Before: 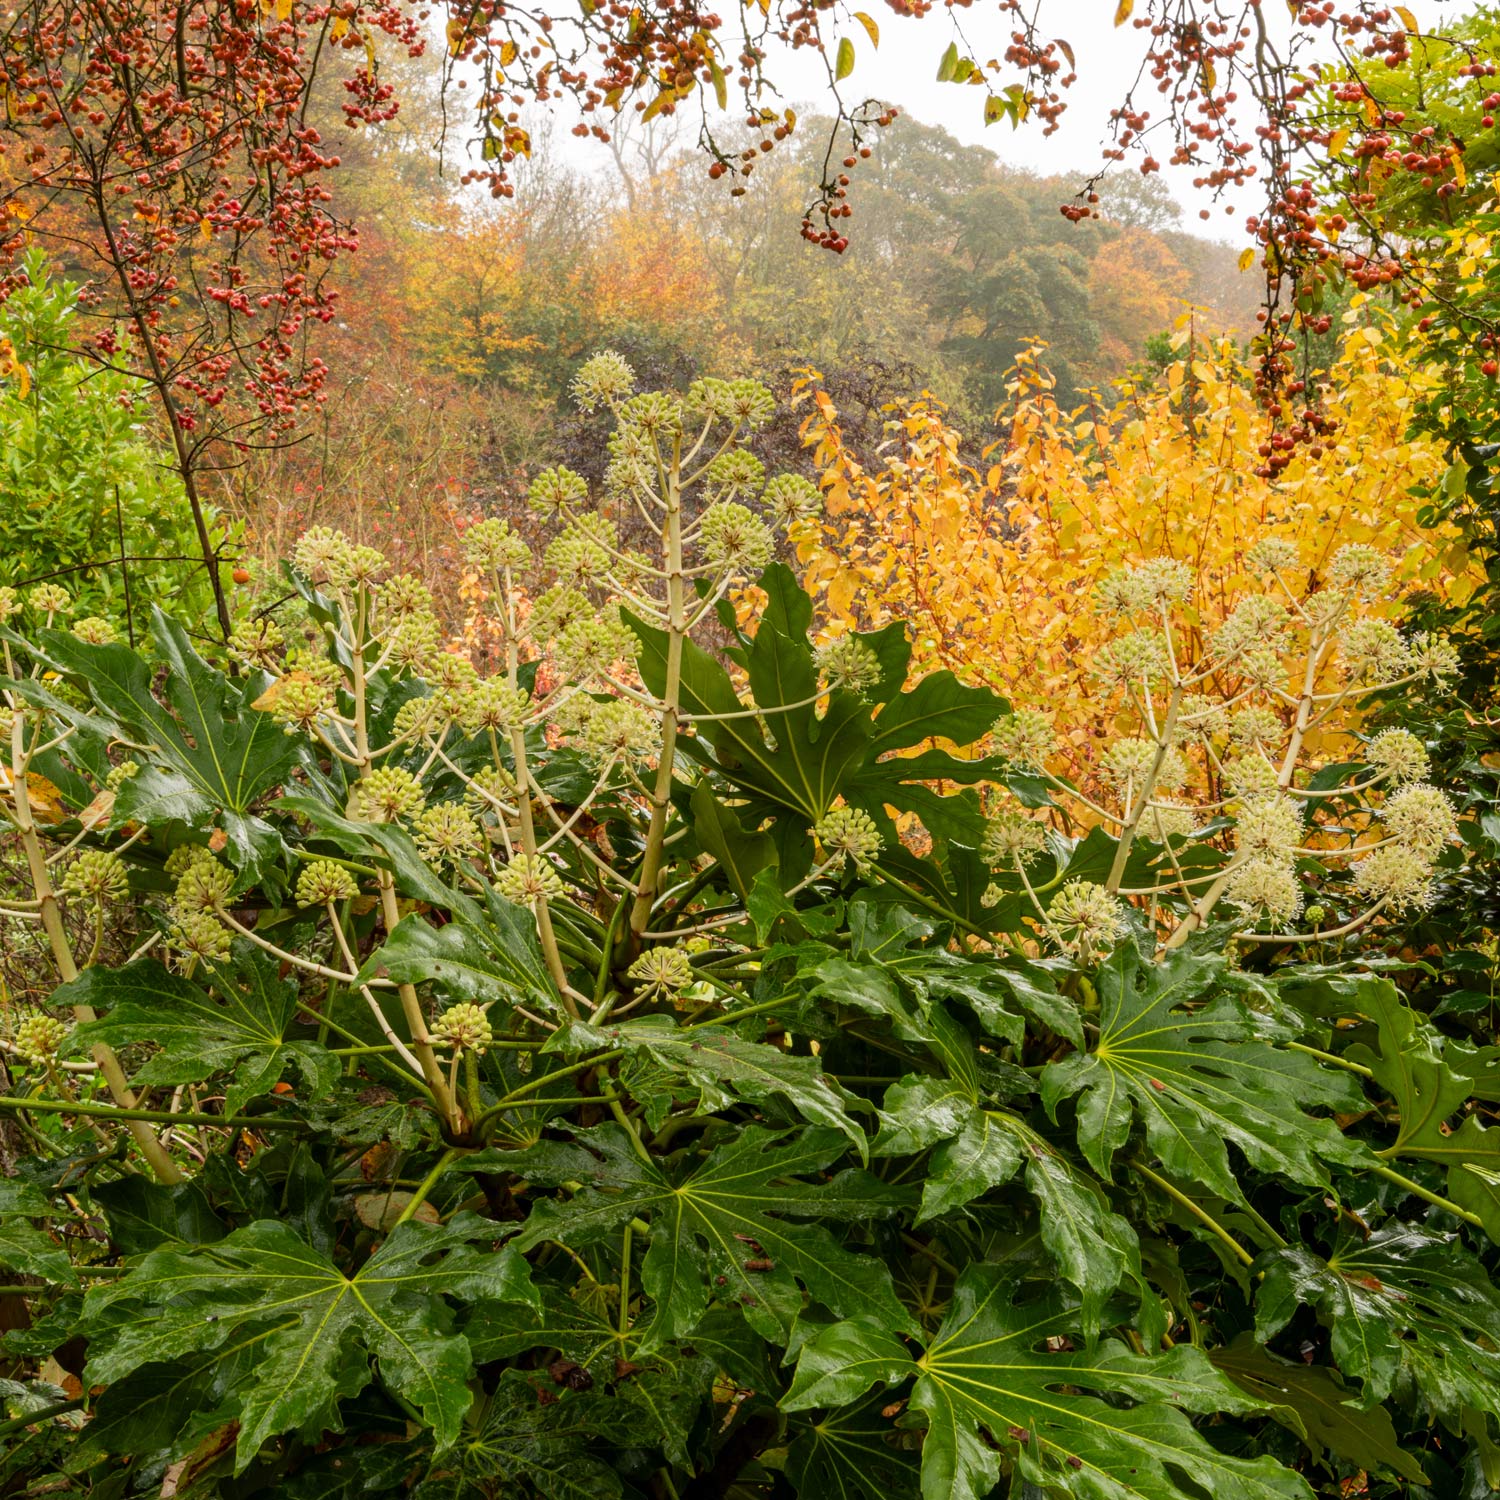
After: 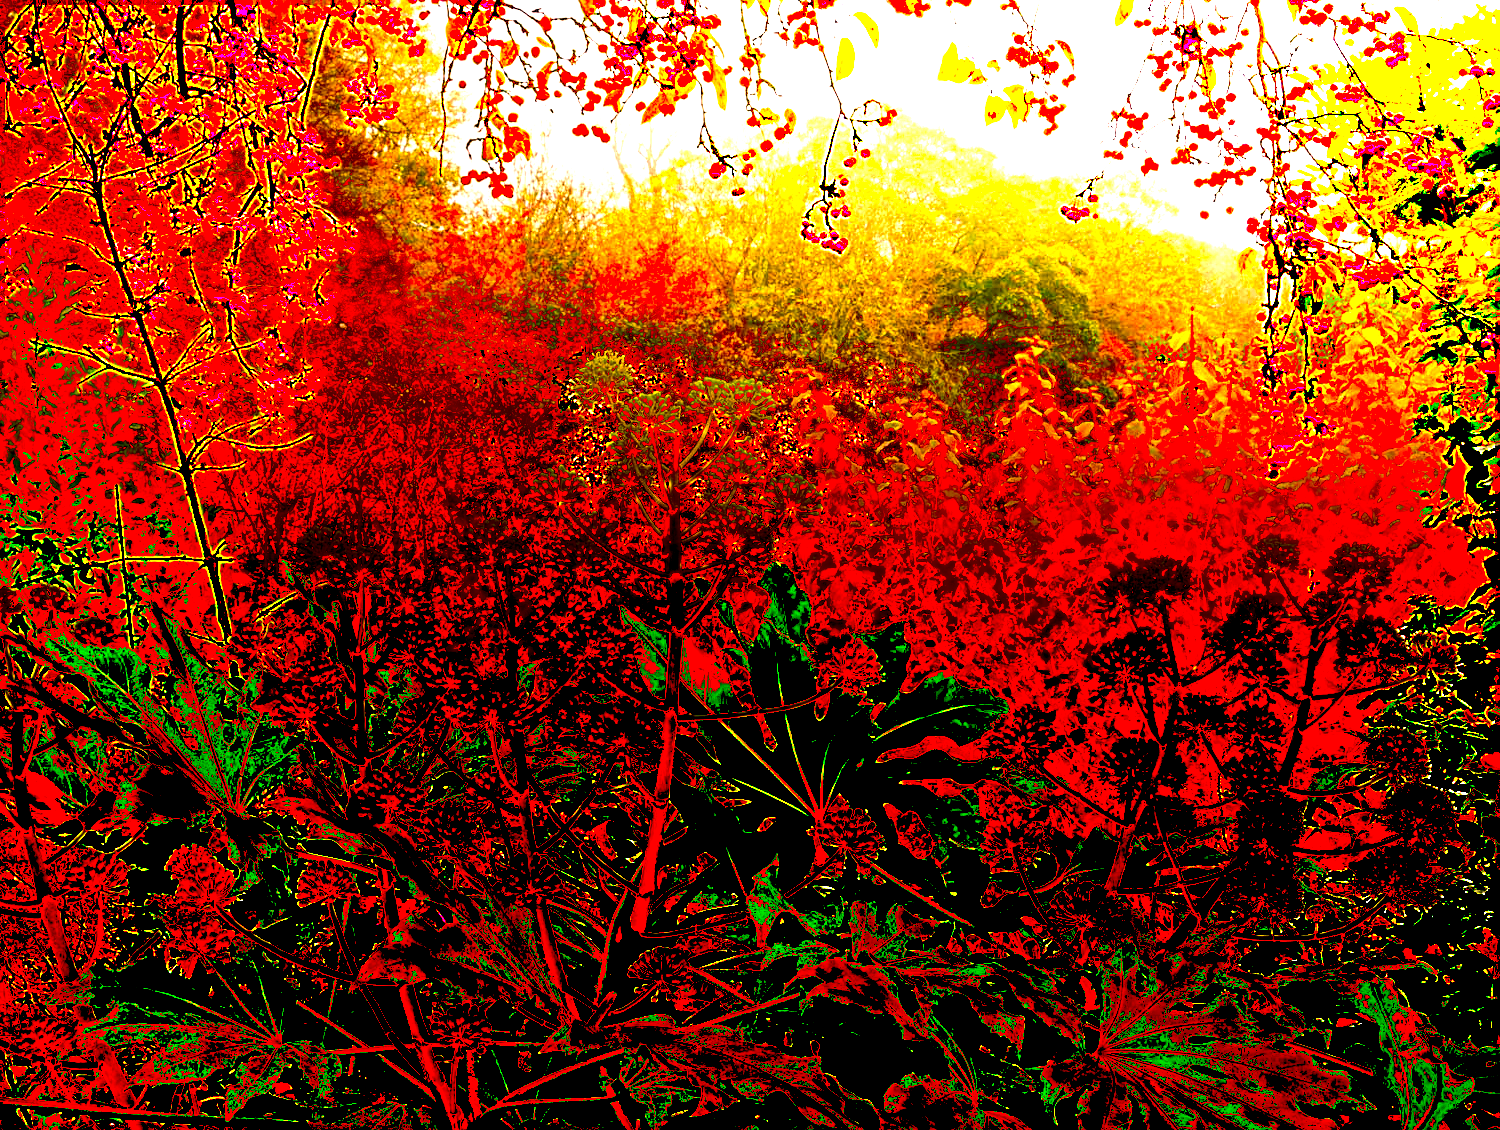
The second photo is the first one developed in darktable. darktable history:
exposure: black level correction 0.1, exposure 3.06 EV, compensate highlight preservation false
local contrast: on, module defaults
sharpen: on, module defaults
crop: bottom 24.664%
color correction: highlights a* 22.45, highlights b* 21.98
